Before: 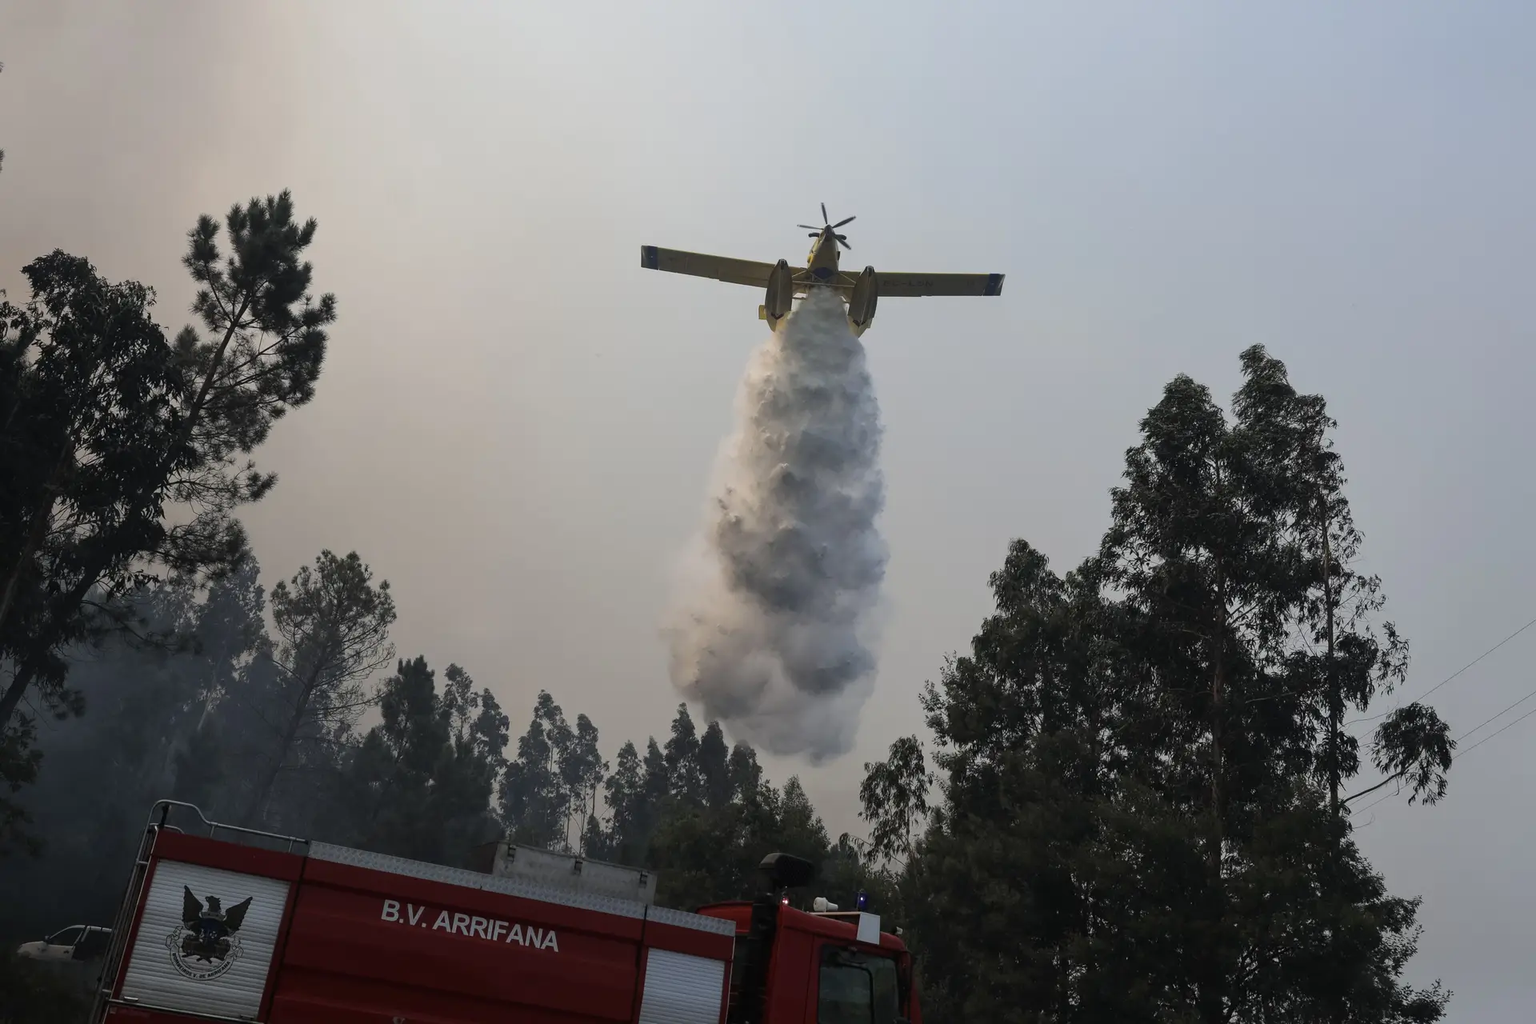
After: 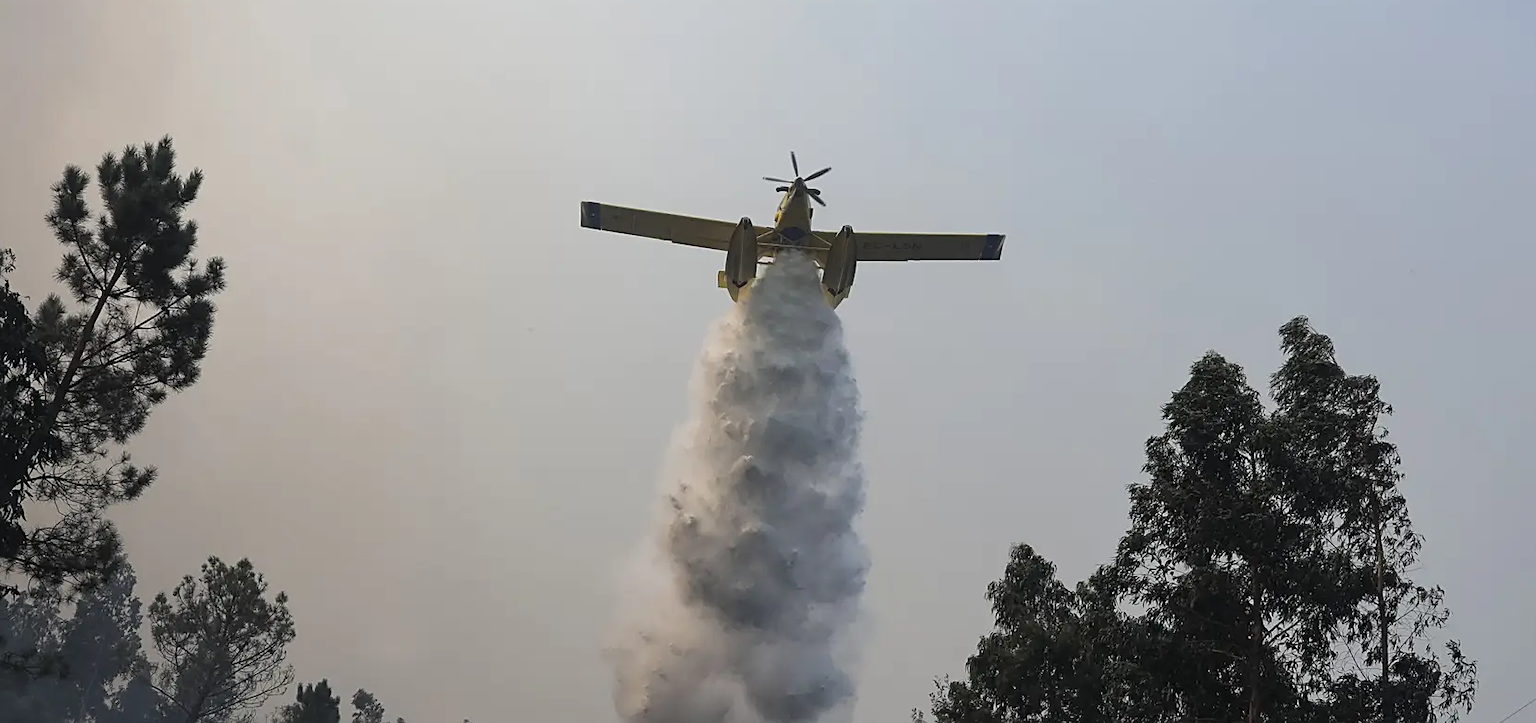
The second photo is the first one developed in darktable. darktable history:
sharpen: amount 0.474
crop and rotate: left 9.323%, top 7.181%, right 4.916%, bottom 32.225%
